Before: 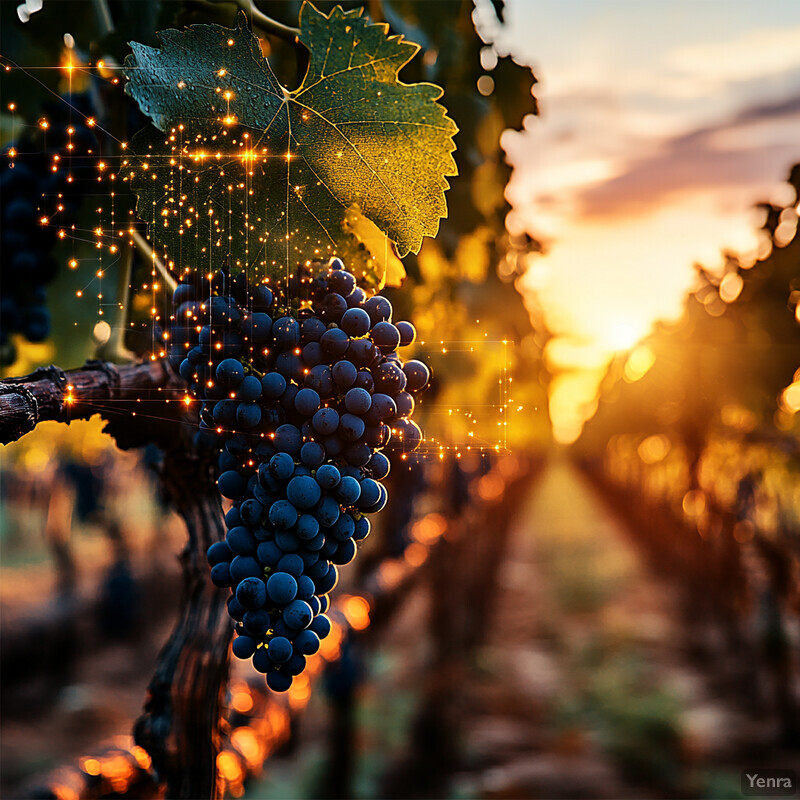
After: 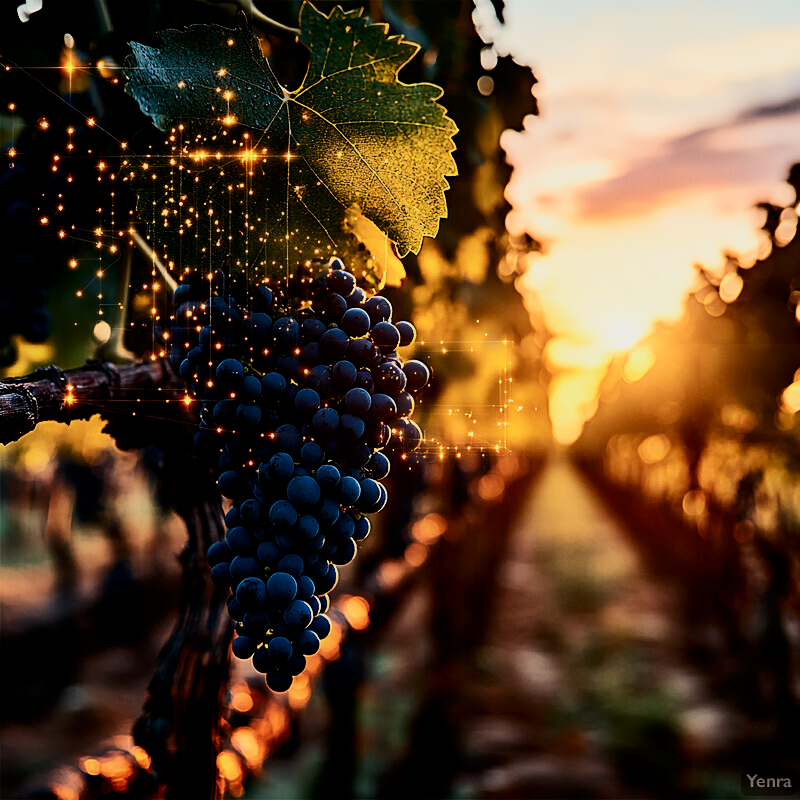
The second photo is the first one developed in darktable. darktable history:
contrast brightness saturation: contrast 0.28
tone equalizer: -8 EV -0.001 EV, -7 EV 0.001 EV, -6 EV -0.002 EV, -5 EV -0.003 EV, -4 EV -0.062 EV, -3 EV -0.222 EV, -2 EV -0.267 EV, -1 EV 0.105 EV, +0 EV 0.303 EV
filmic rgb: black relative exposure -7.15 EV, white relative exposure 5.36 EV, hardness 3.02, color science v6 (2022)
